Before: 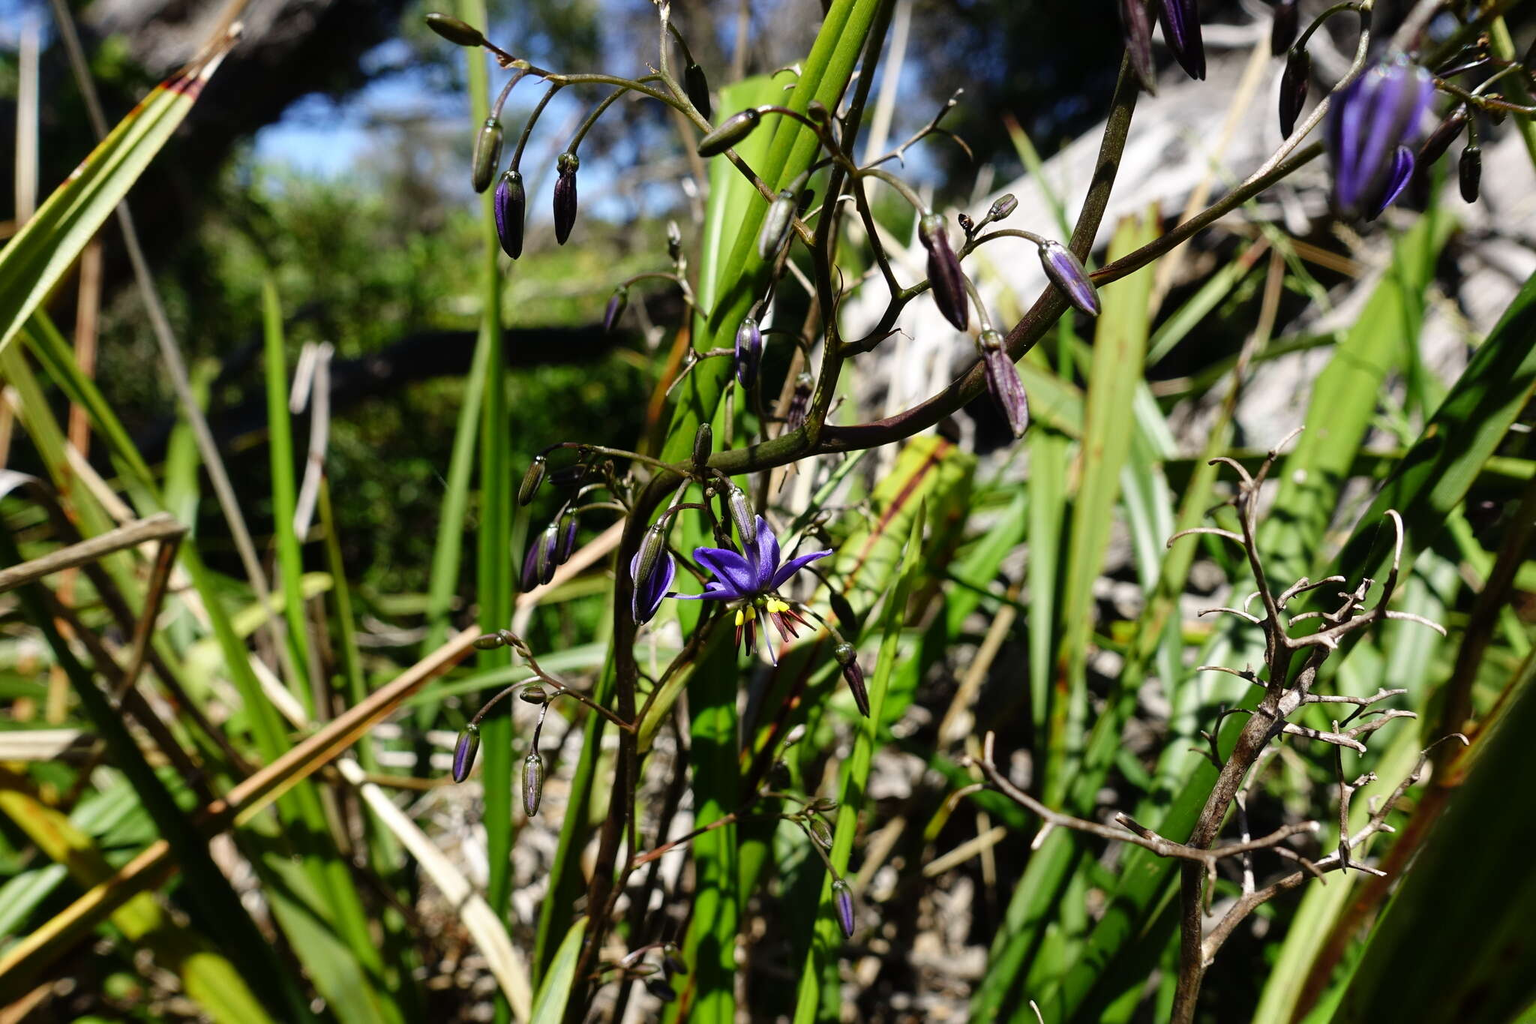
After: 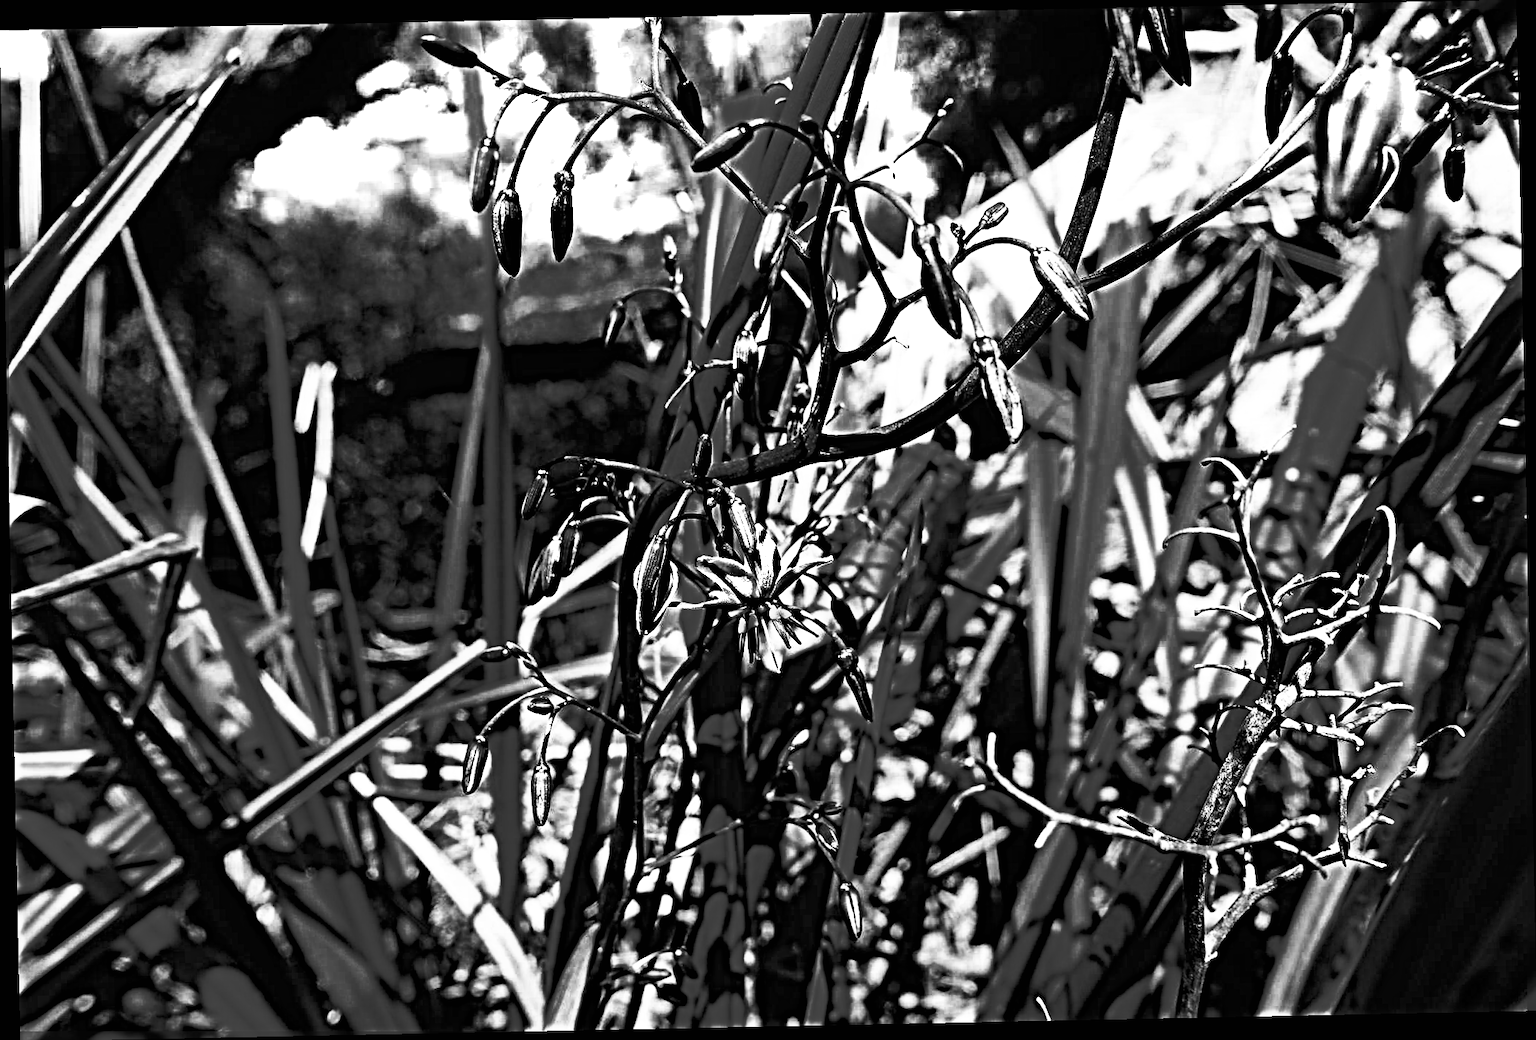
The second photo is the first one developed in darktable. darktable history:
rotate and perspective: rotation -1.17°, automatic cropping off
white balance: red 0.976, blue 1.04
base curve: curves: ch0 [(0, 0) (0.007, 0.004) (0.027, 0.03) (0.046, 0.07) (0.207, 0.54) (0.442, 0.872) (0.673, 0.972) (1, 1)], preserve colors none
sharpen: radius 6.3, amount 1.8, threshold 0
color zones: curves: ch0 [(0.287, 0.048) (0.493, 0.484) (0.737, 0.816)]; ch1 [(0, 0) (0.143, 0) (0.286, 0) (0.429, 0) (0.571, 0) (0.714, 0) (0.857, 0)]
color balance rgb: perceptual saturation grading › global saturation 25%, perceptual brilliance grading › mid-tones 10%, perceptual brilliance grading › shadows 15%, global vibrance 20%
